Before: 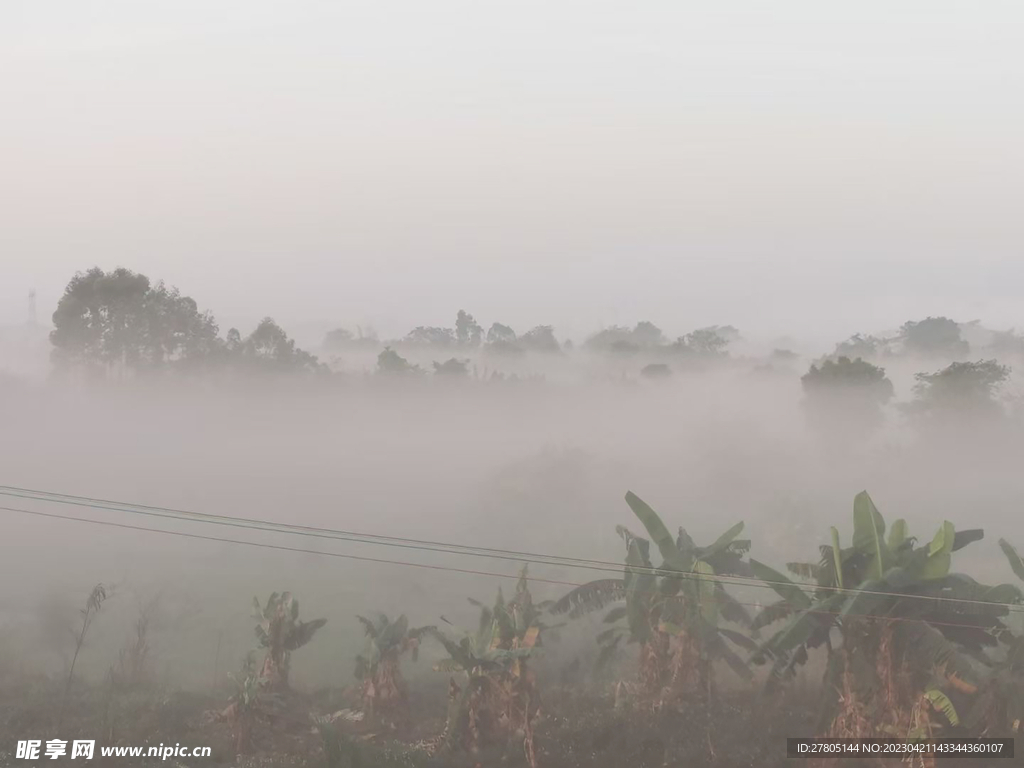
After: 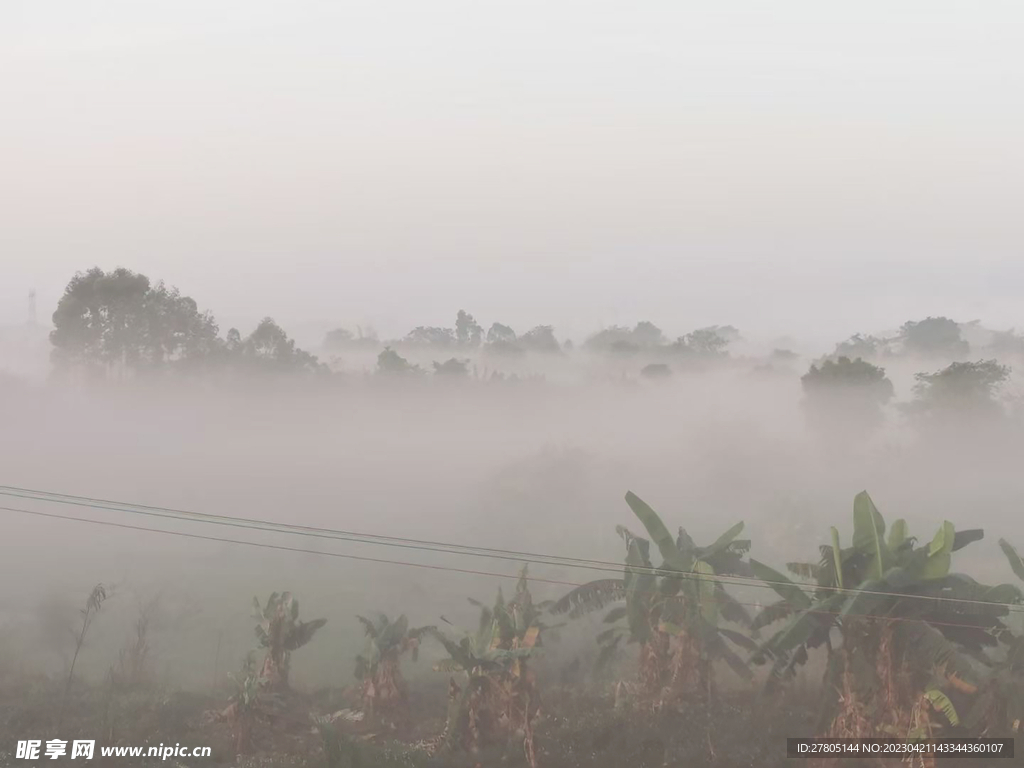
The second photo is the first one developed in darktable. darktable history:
color balance: mode lift, gamma, gain (sRGB)
tone equalizer: on, module defaults
levels: levels [0, 0.492, 0.984]
